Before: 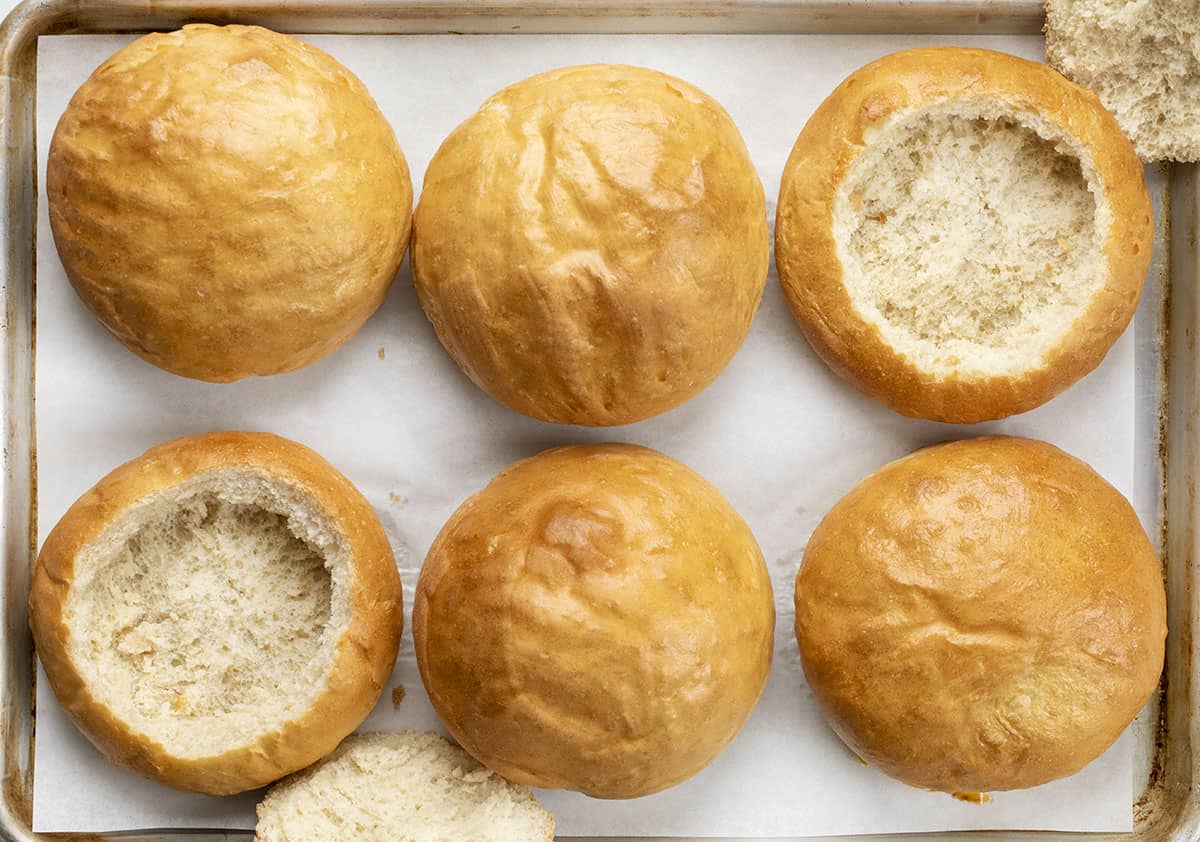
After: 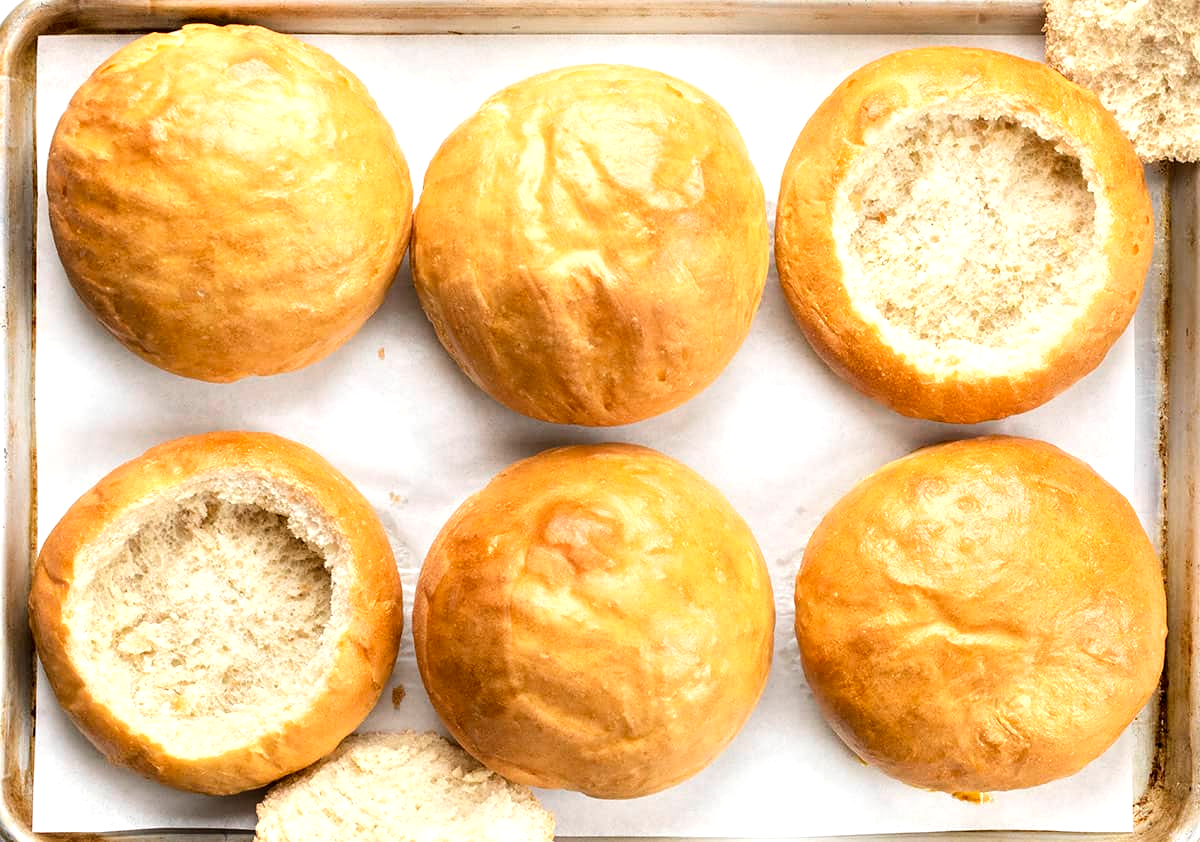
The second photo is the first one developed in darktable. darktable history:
tone equalizer: -8 EV 0.001 EV, -7 EV -0.003 EV, -6 EV 0.003 EV, -5 EV -0.055 EV, -4 EV -0.144 EV, -3 EV -0.135 EV, -2 EV 0.237 EV, -1 EV 0.708 EV, +0 EV 0.509 EV
